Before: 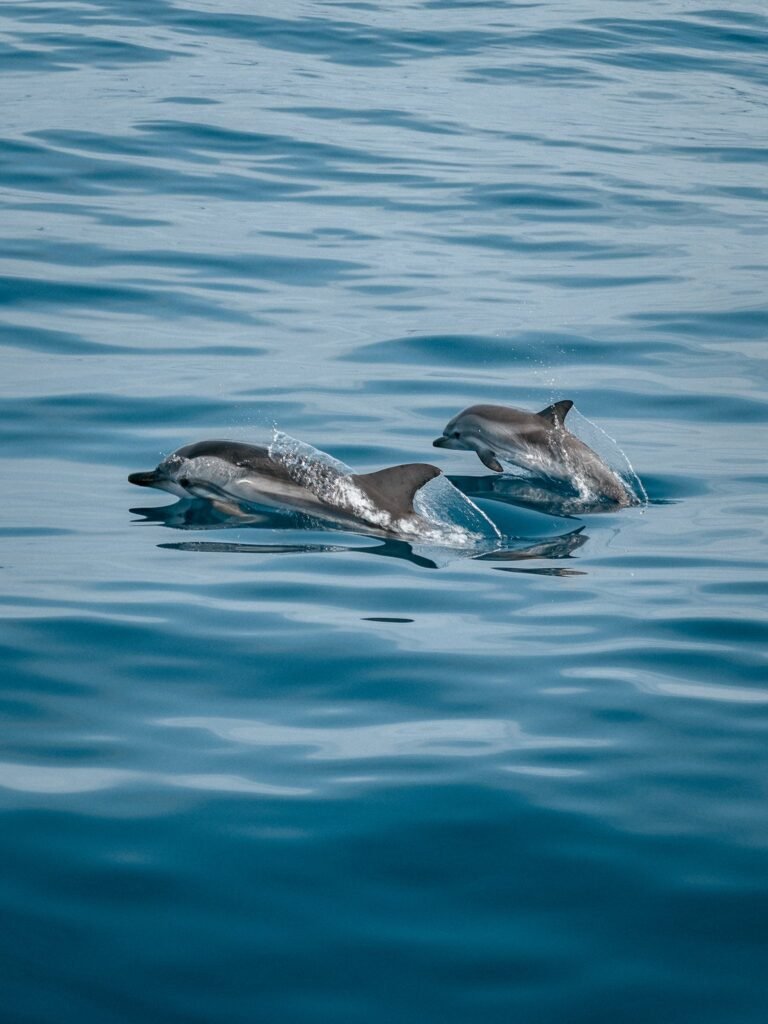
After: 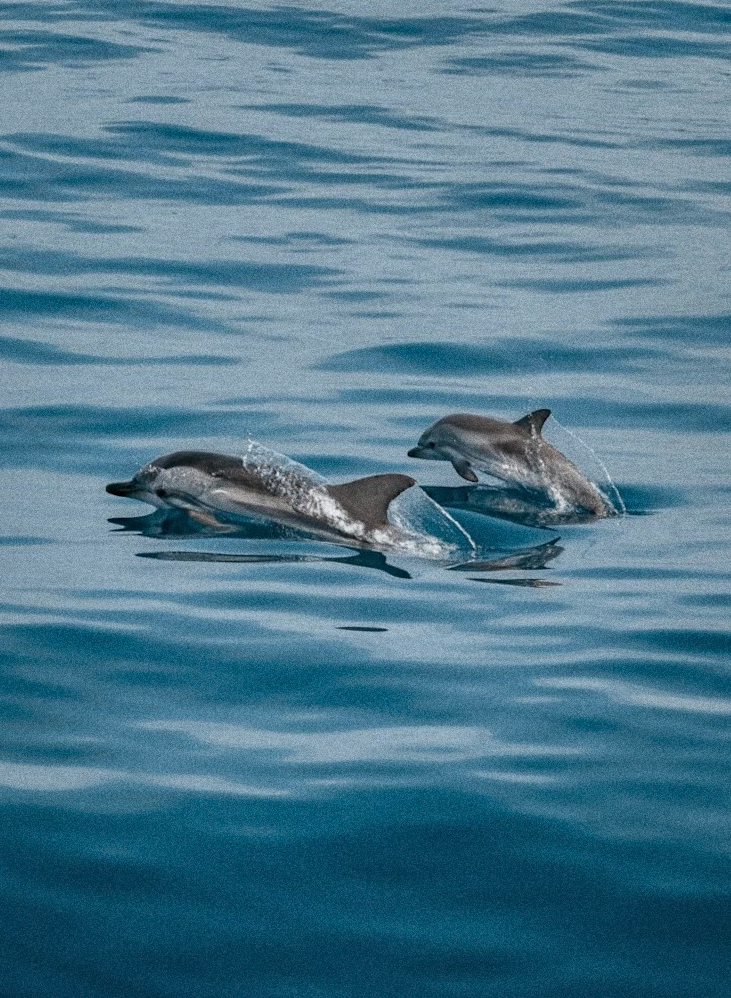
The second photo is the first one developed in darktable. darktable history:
rotate and perspective: rotation 0.074°, lens shift (vertical) 0.096, lens shift (horizontal) -0.041, crop left 0.043, crop right 0.952, crop top 0.024, crop bottom 0.979
exposure: exposure -0.177 EV, compensate highlight preservation false
tone equalizer: on, module defaults
shadows and highlights: shadows 24.5, highlights -78.15, soften with gaussian
grain: coarseness 0.09 ISO, strength 40%
